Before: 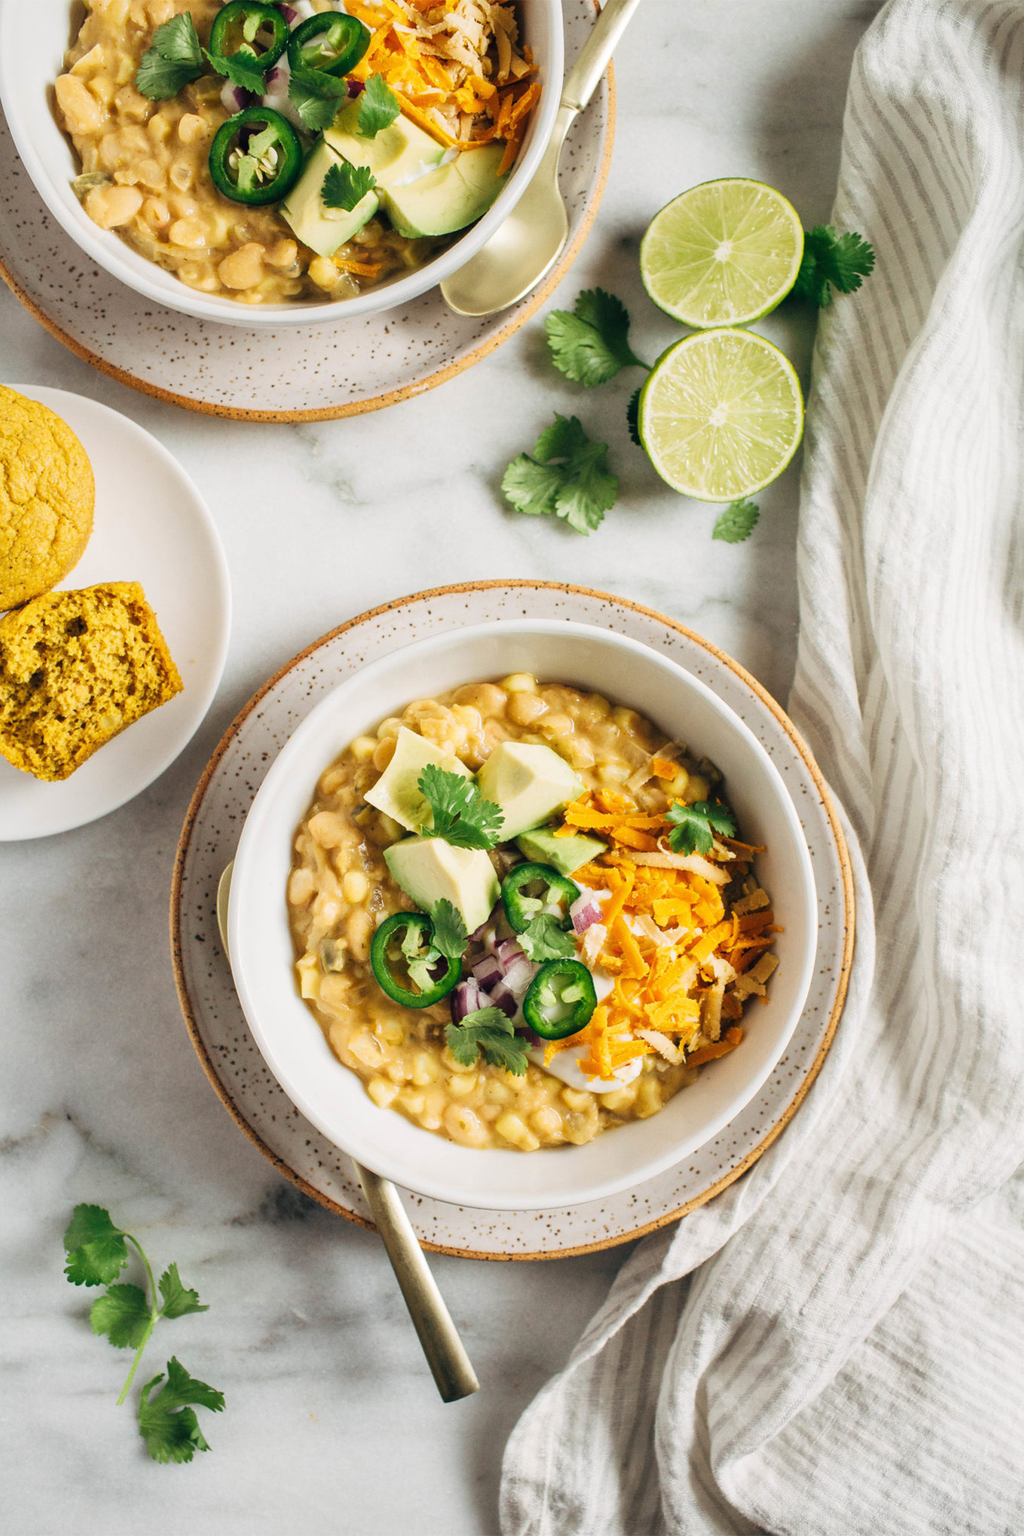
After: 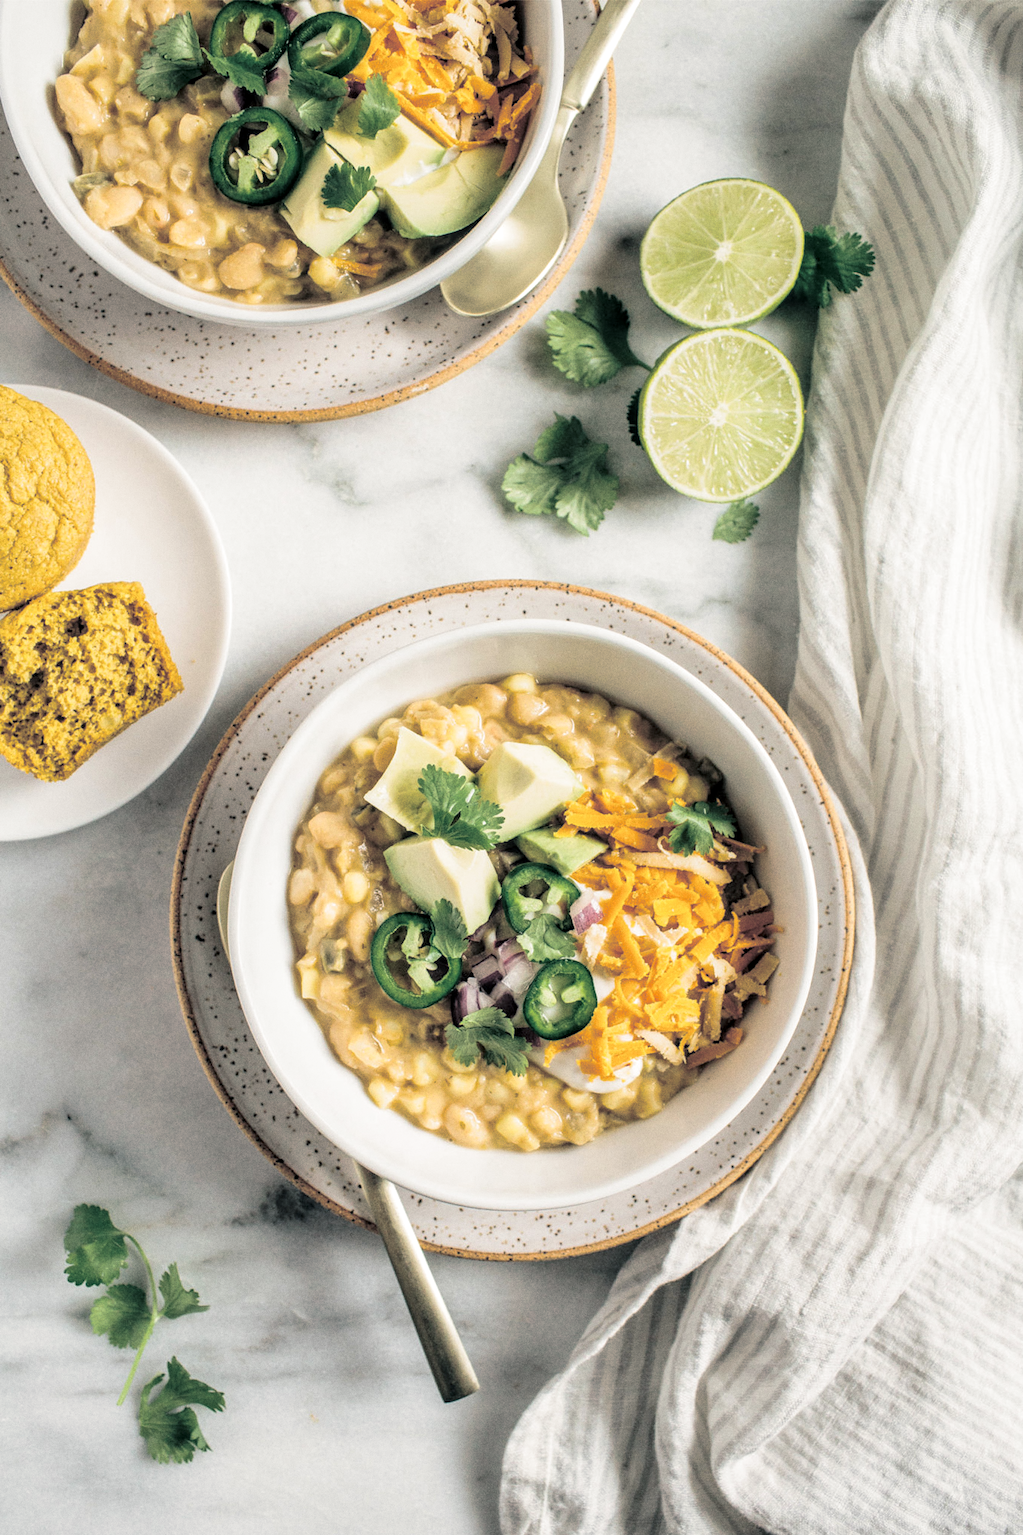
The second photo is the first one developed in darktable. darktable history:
local contrast: on, module defaults
exposure: black level correction 0.004, exposure 0.014 EV, compensate highlight preservation false
tone curve: curves: ch0 [(0, 0) (0.003, 0.003) (0.011, 0.014) (0.025, 0.027) (0.044, 0.044) (0.069, 0.064) (0.1, 0.108) (0.136, 0.153) (0.177, 0.208) (0.224, 0.275) (0.277, 0.349) (0.335, 0.422) (0.399, 0.492) (0.468, 0.557) (0.543, 0.617) (0.623, 0.682) (0.709, 0.745) (0.801, 0.826) (0.898, 0.916) (1, 1)], preserve colors none
split-toning: shadows › hue 201.6°, shadows › saturation 0.16, highlights › hue 50.4°, highlights › saturation 0.2, balance -49.9
grain: coarseness 0.09 ISO
